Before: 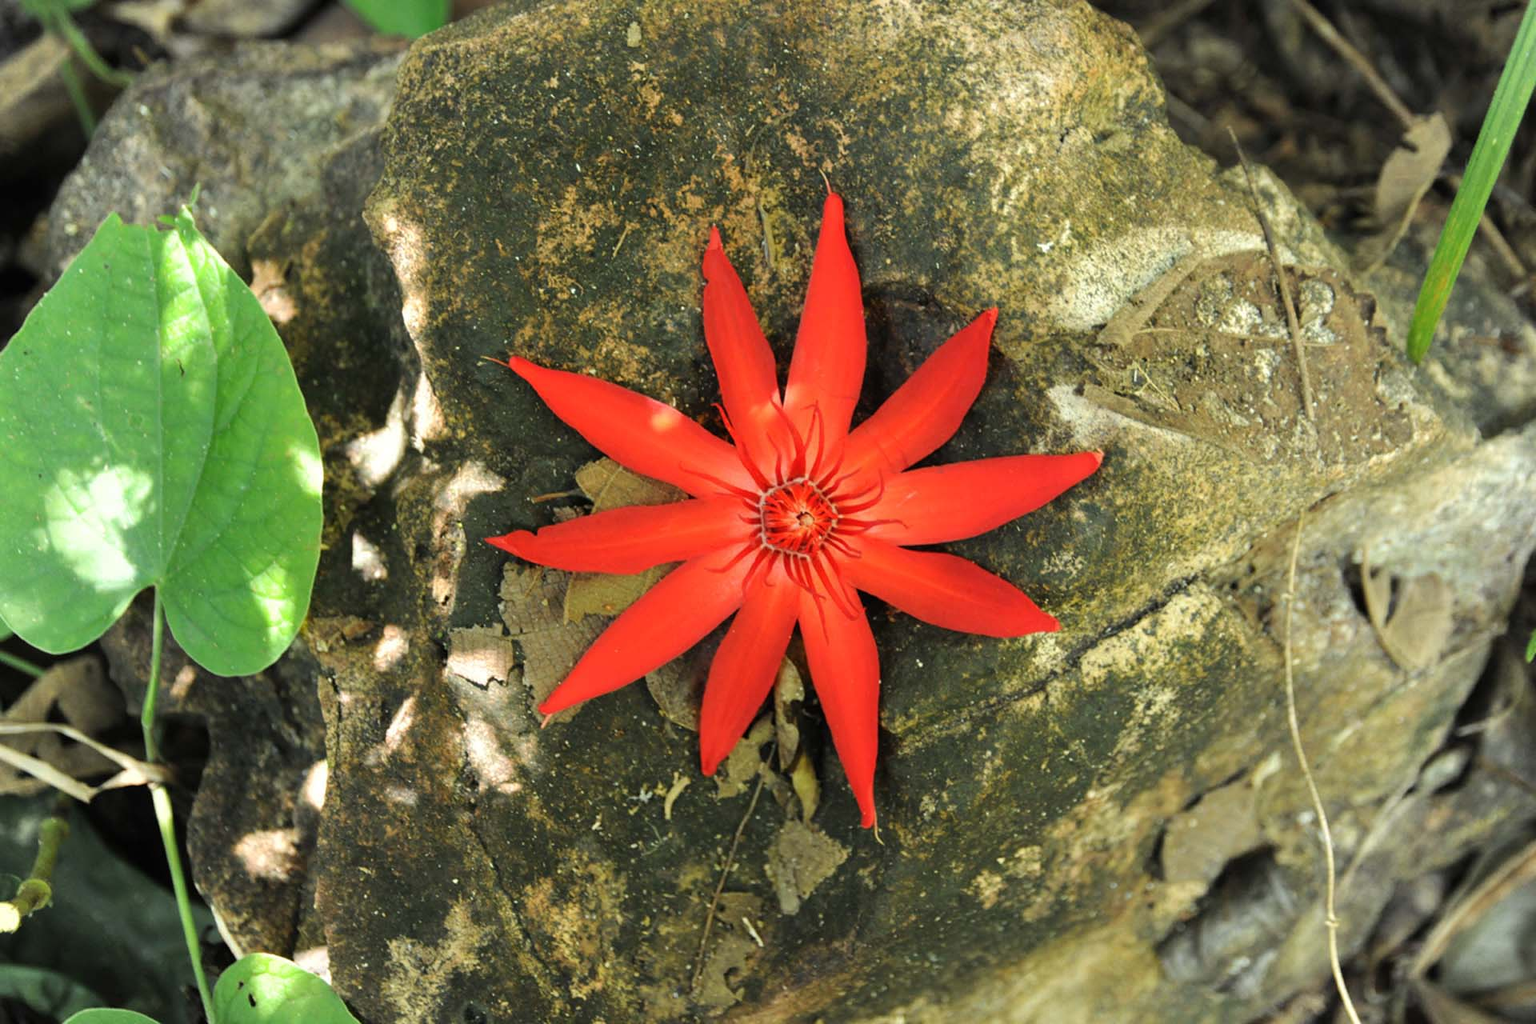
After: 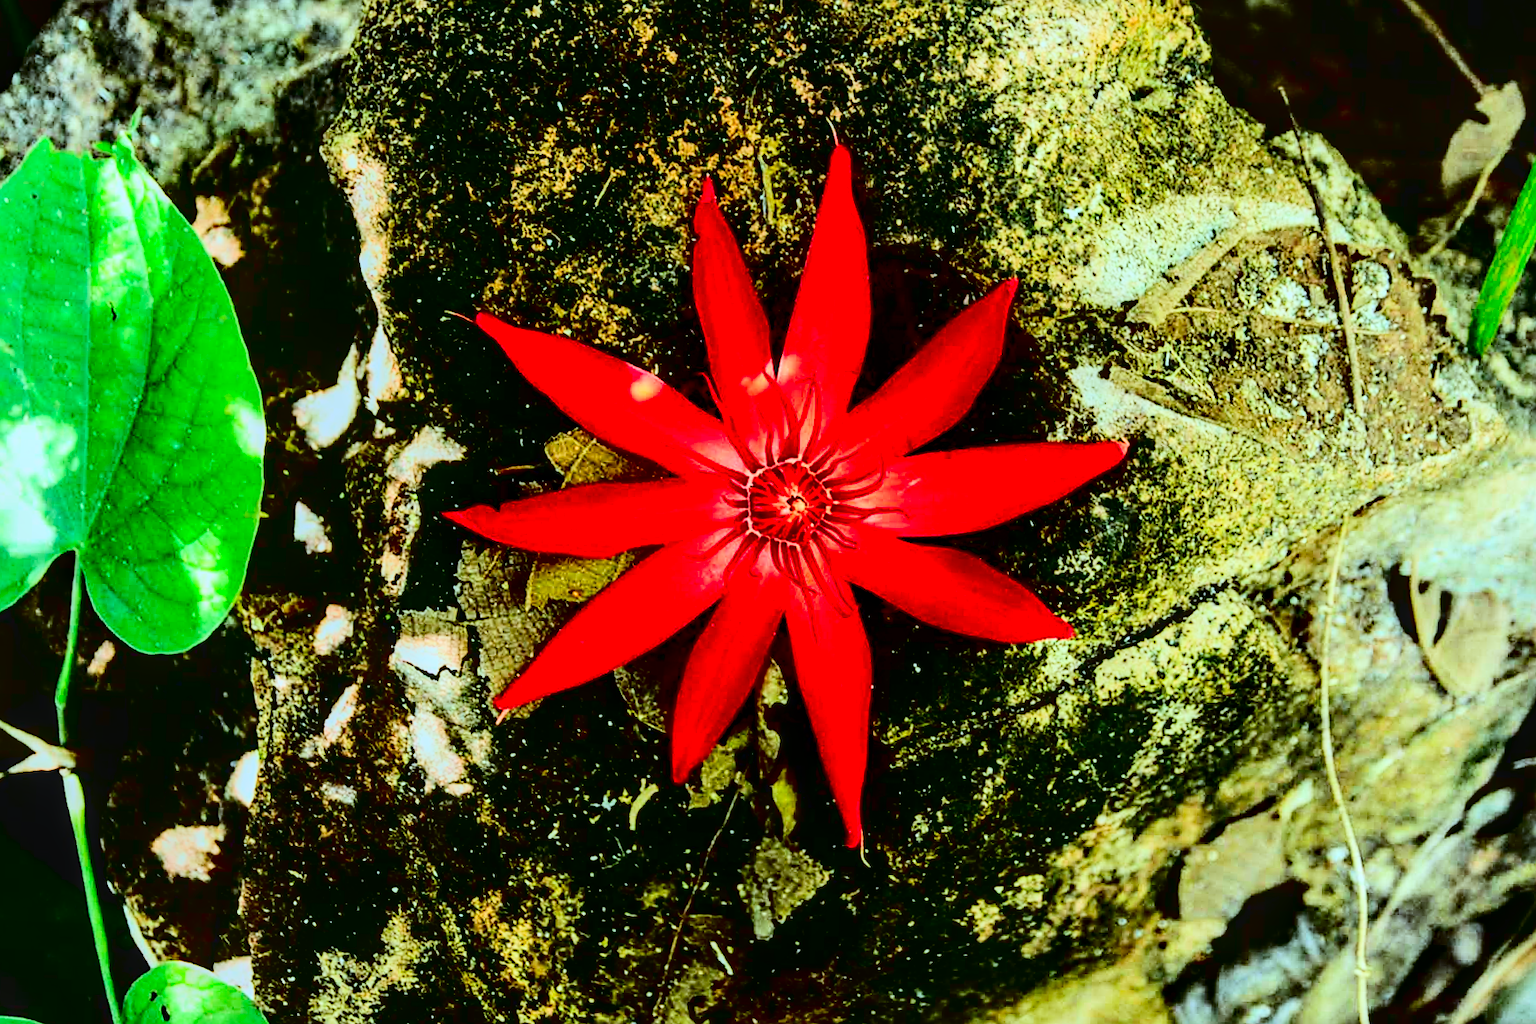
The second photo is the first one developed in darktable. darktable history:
contrast brightness saturation: contrast 0.768, brightness -0.995, saturation 0.986
local contrast: on, module defaults
exposure: exposure 0.601 EV, compensate highlight preservation false
color correction: highlights a* -10.57, highlights b* -19.03
sharpen: amount 0.497
filmic rgb: black relative exposure -7.65 EV, white relative exposure 4.56 EV, hardness 3.61
crop and rotate: angle -2.12°, left 3.118%, top 3.973%, right 1.494%, bottom 0.543%
